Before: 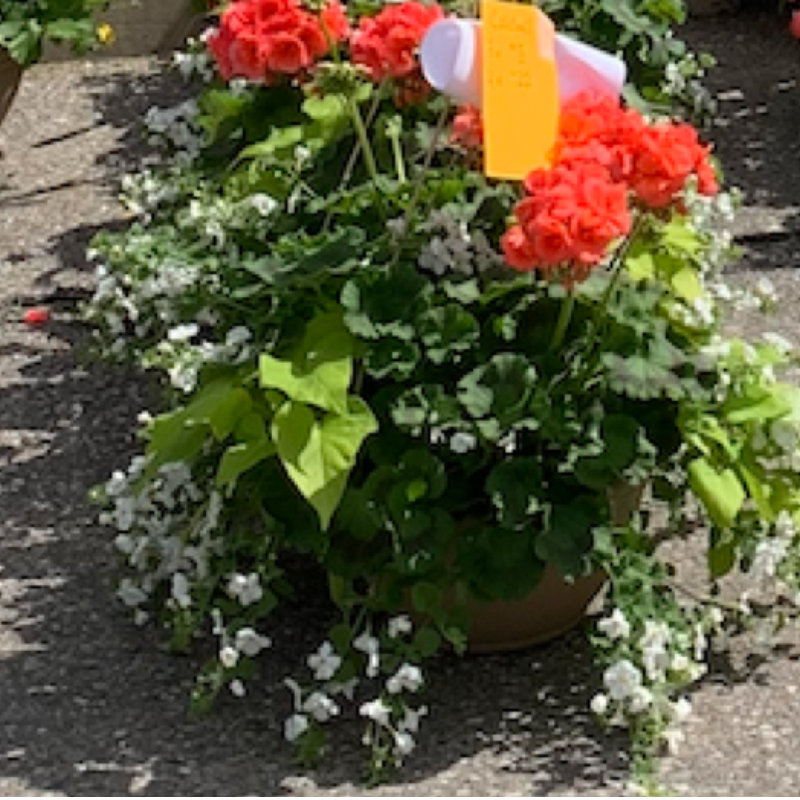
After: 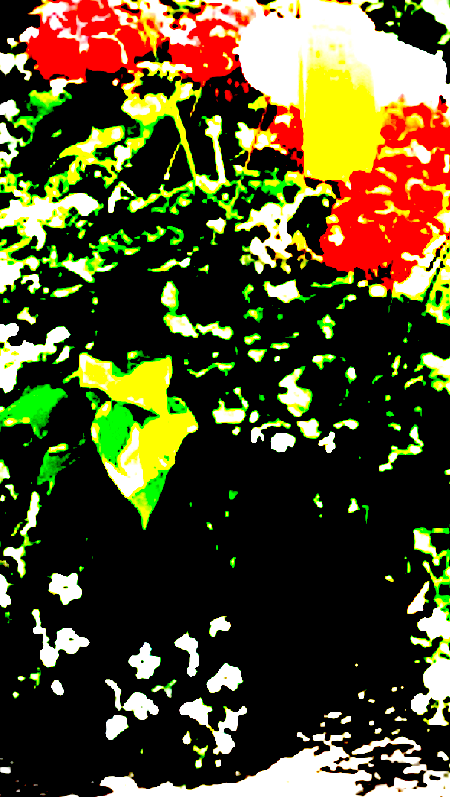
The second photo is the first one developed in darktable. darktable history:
vignetting: fall-off start 75%, brightness -0.692, width/height ratio 1.084
exposure: black level correction 0.1, exposure 3 EV, compensate highlight preservation false
crop and rotate: left 22.516%, right 21.234%
contrast equalizer: octaves 7, y [[0.6 ×6], [0.55 ×6], [0 ×6], [0 ×6], [0 ×6]], mix -0.3
